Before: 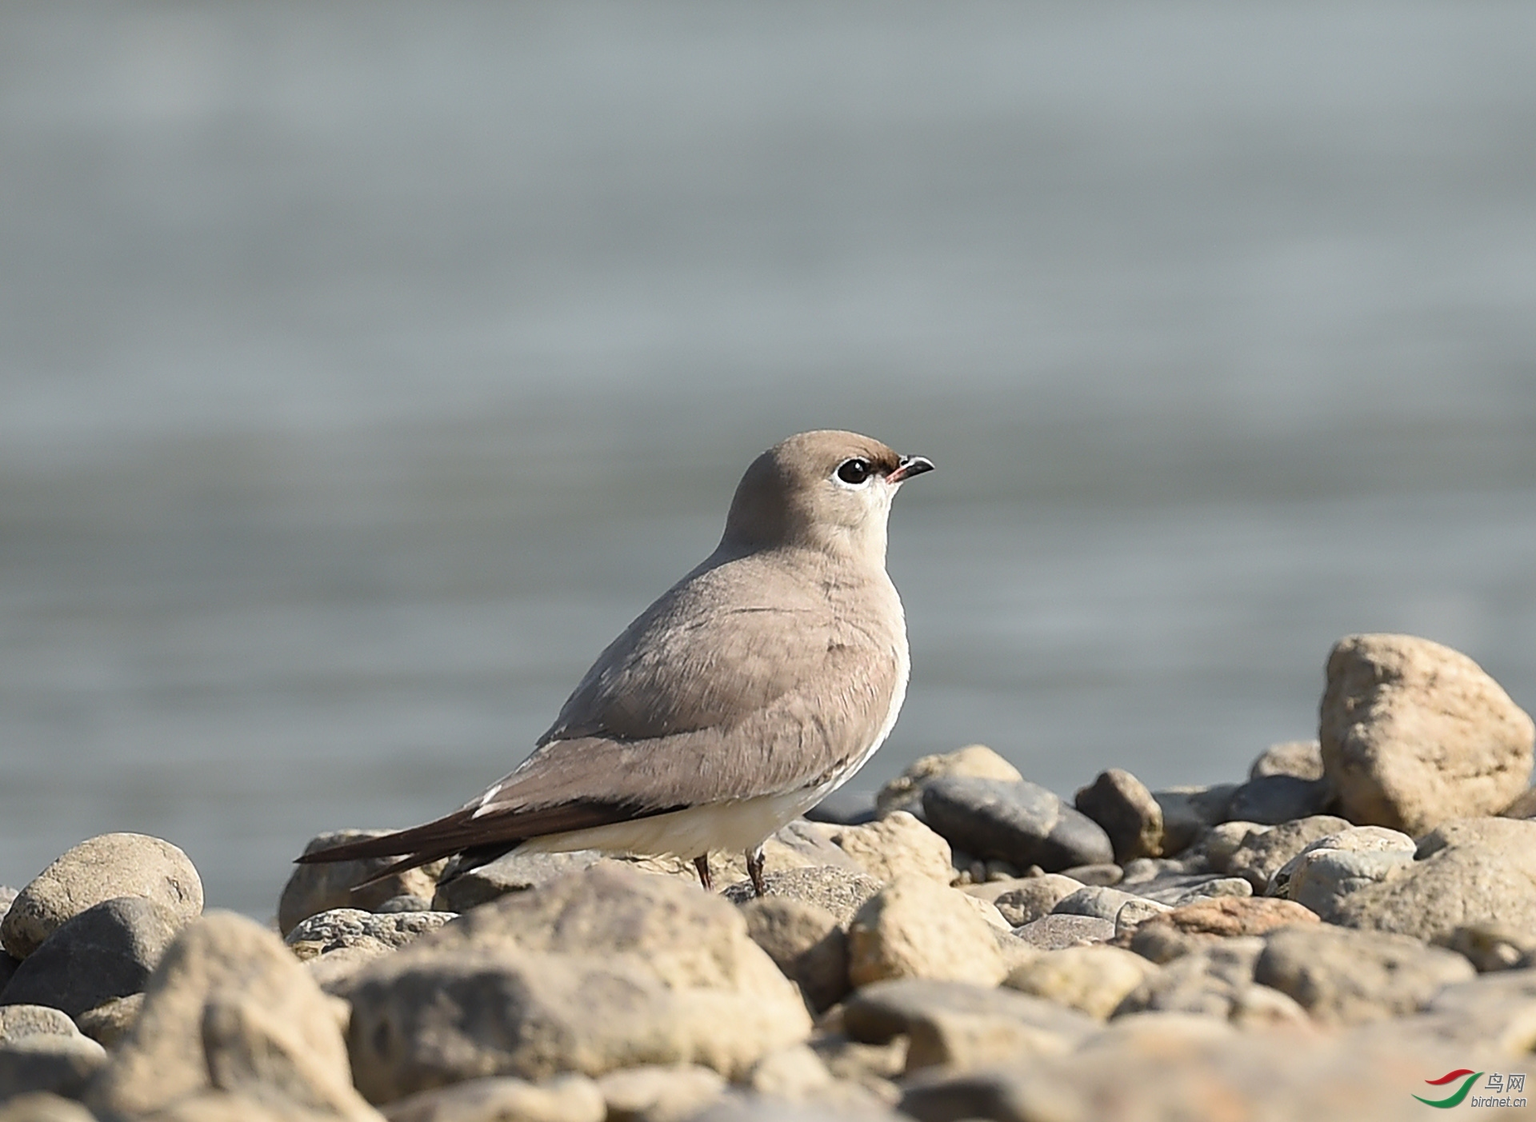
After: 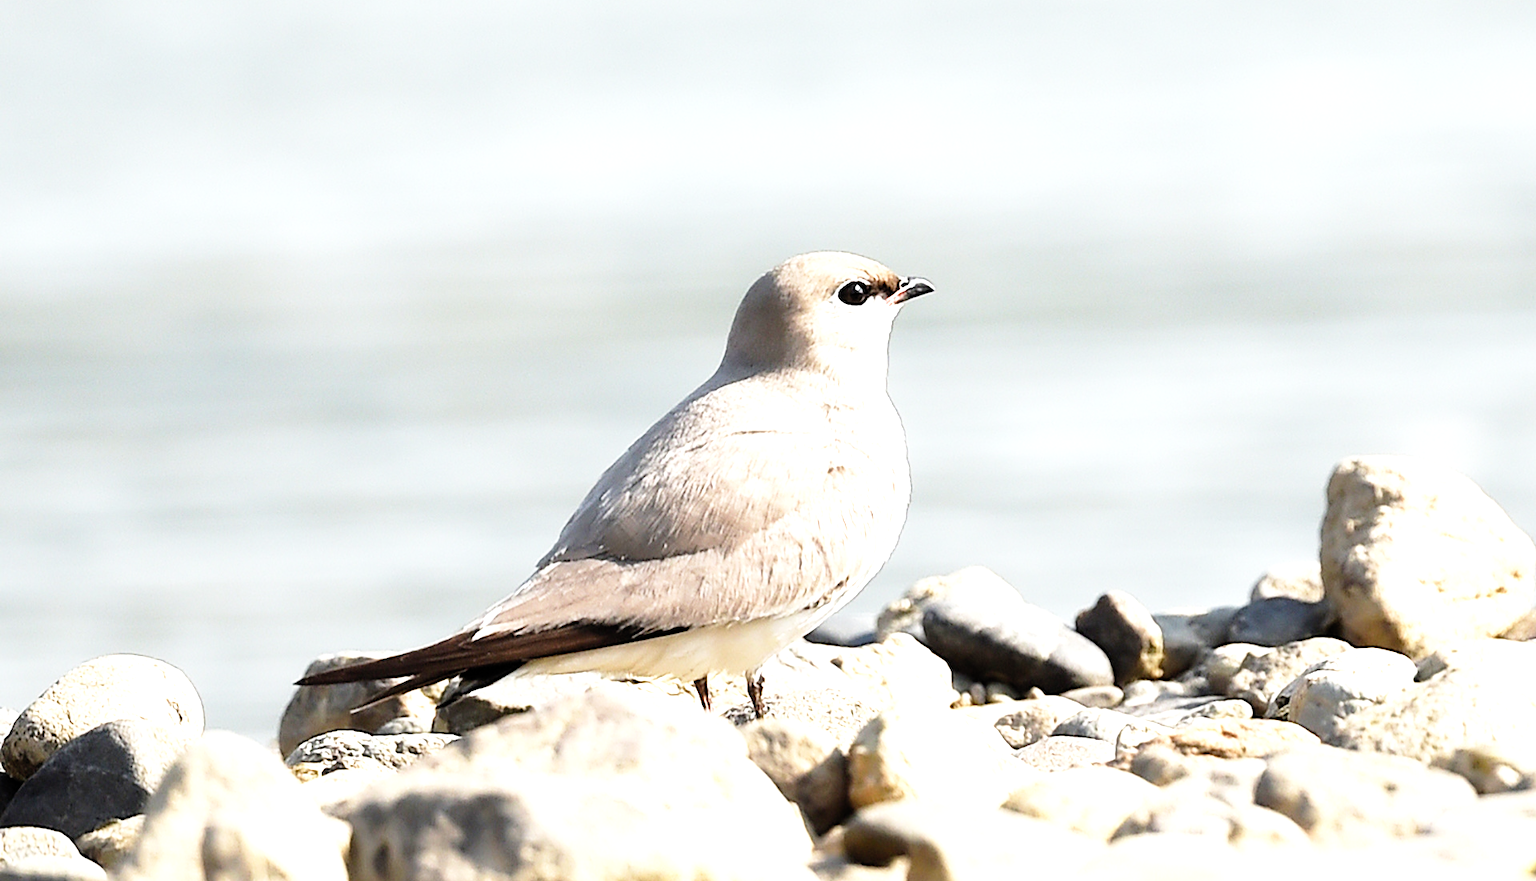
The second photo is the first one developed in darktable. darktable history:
tone equalizer: -8 EV -0.428 EV, -7 EV -0.397 EV, -6 EV -0.355 EV, -5 EV -0.206 EV, -3 EV 0.209 EV, -2 EV 0.36 EV, -1 EV 0.373 EV, +0 EV 0.42 EV
crop and rotate: top 15.9%, bottom 5.516%
levels: levels [0.016, 0.484, 0.953]
base curve: curves: ch0 [(0, 0) (0.012, 0.01) (0.073, 0.168) (0.31, 0.711) (0.645, 0.957) (1, 1)], preserve colors none
